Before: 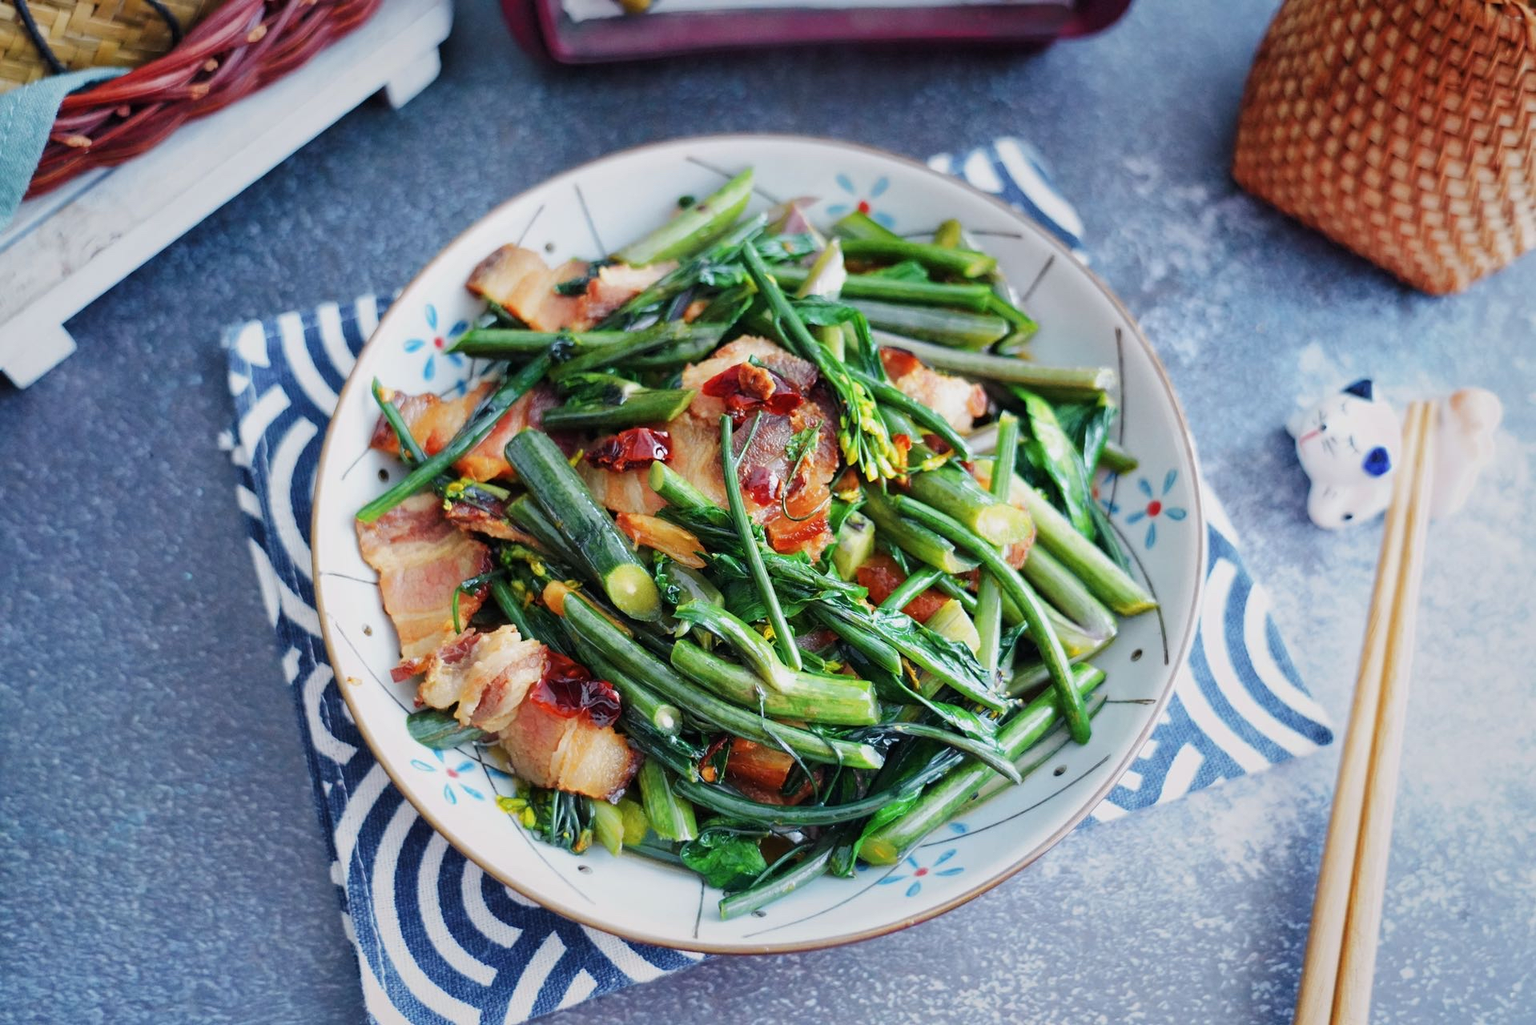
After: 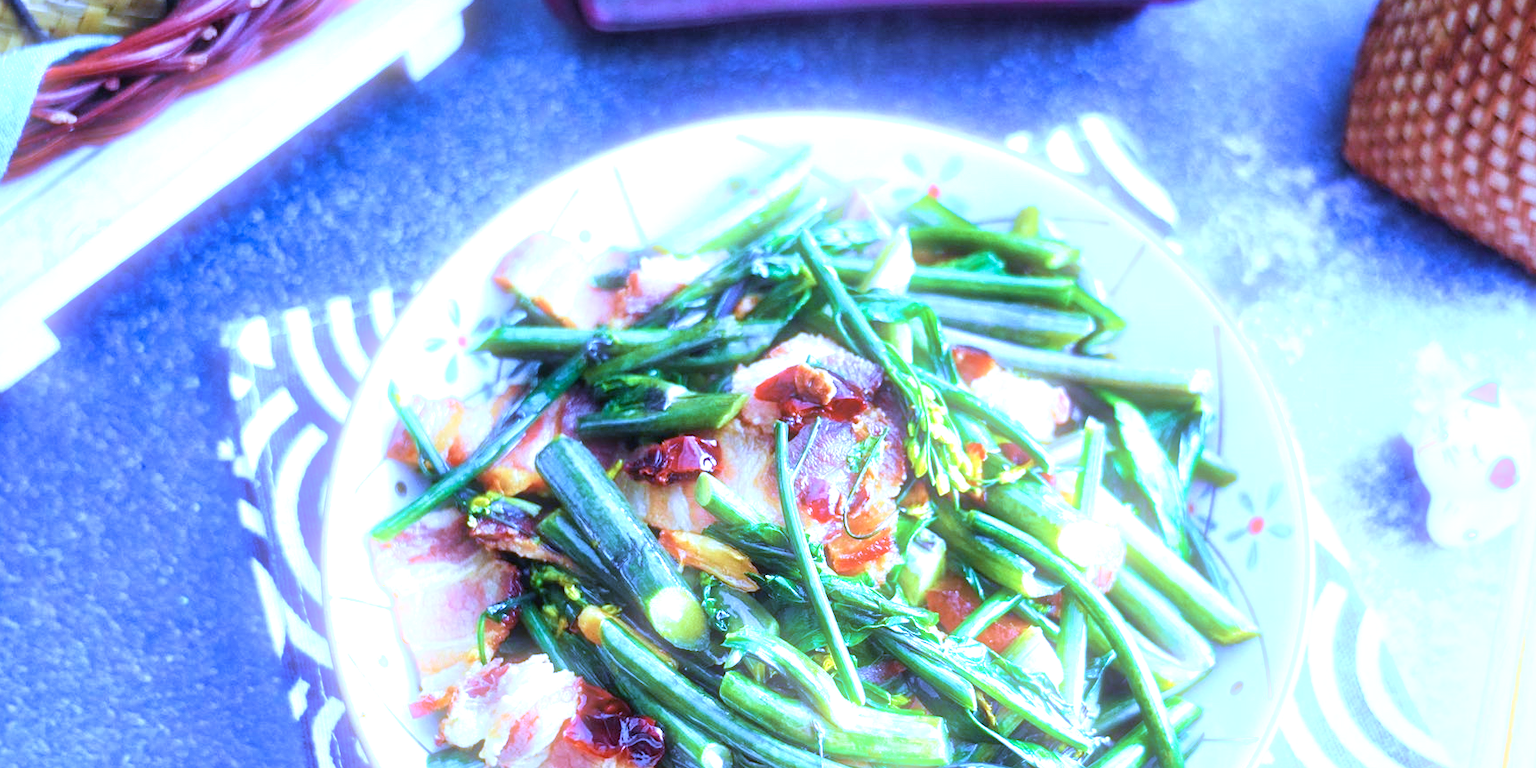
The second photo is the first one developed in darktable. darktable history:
bloom: size 5%, threshold 95%, strength 15%
shadows and highlights: shadows -88.03, highlights -35.45, shadows color adjustment 99.15%, highlights color adjustment 0%, soften with gaussian
crop: left 1.509%, top 3.452%, right 7.696%, bottom 28.452%
white balance: red 0.766, blue 1.537
velvia: on, module defaults
exposure: black level correction 0, exposure 1.2 EV, compensate highlight preservation false
color calibration: illuminant as shot in camera, x 0.358, y 0.373, temperature 4628.91 K
